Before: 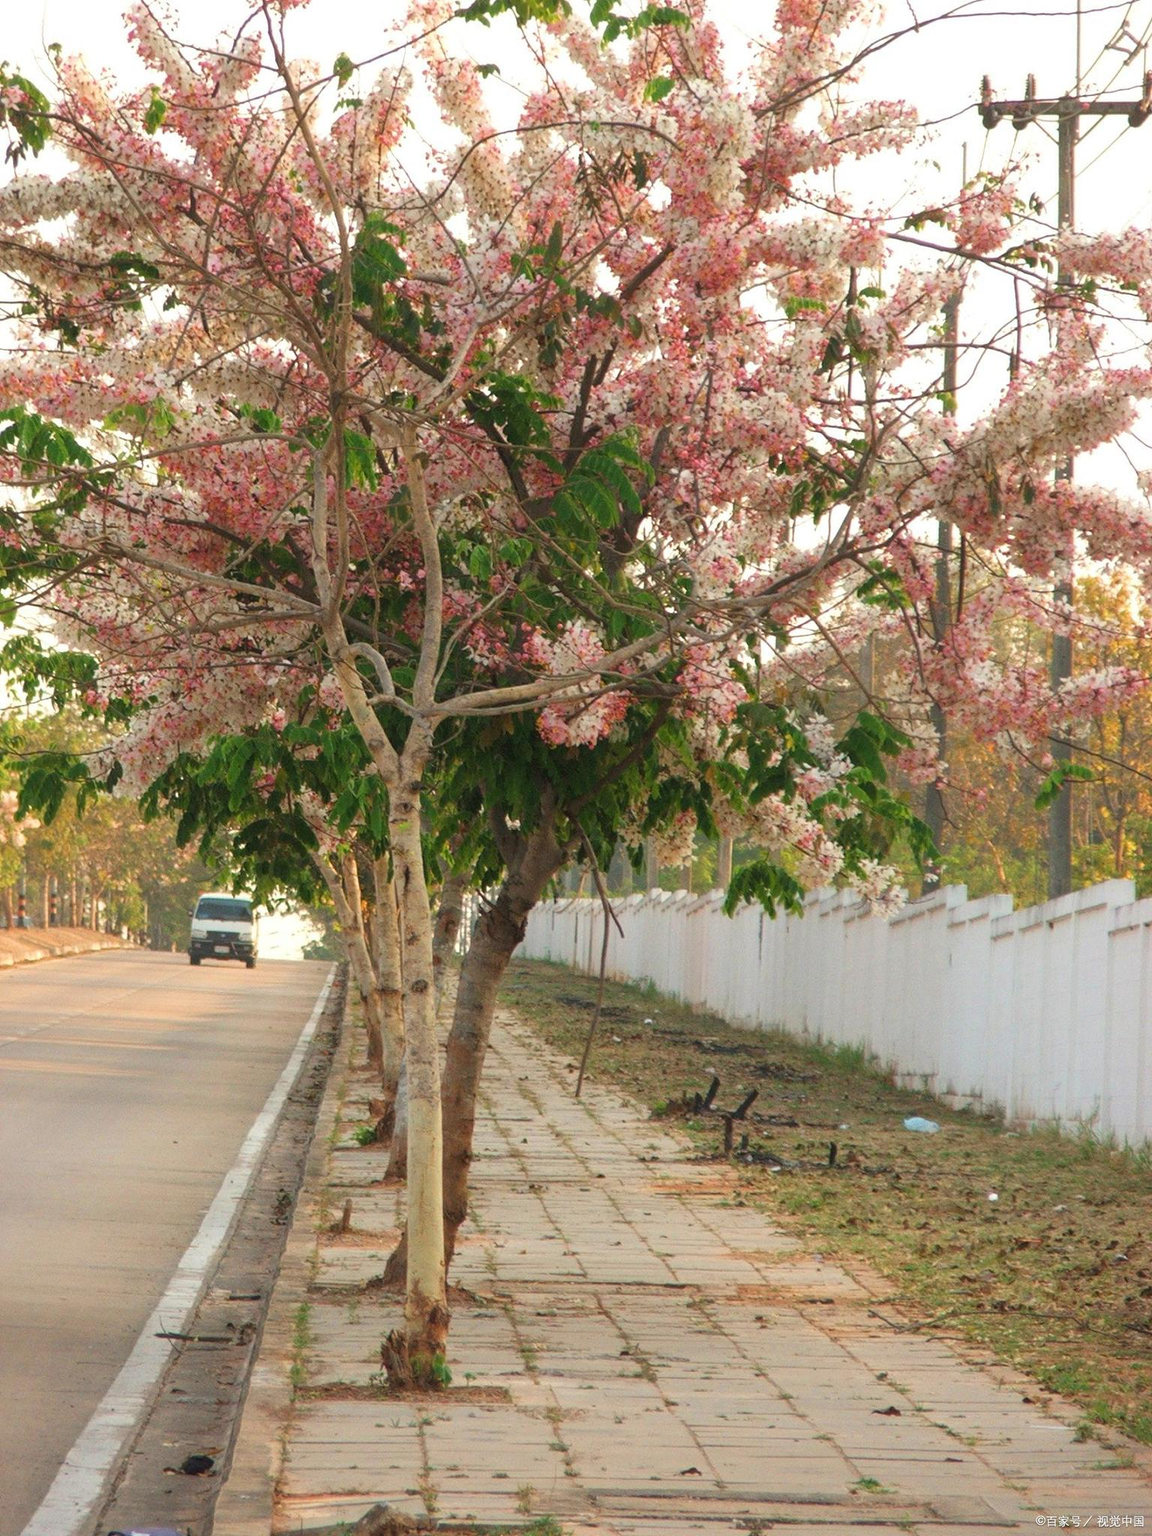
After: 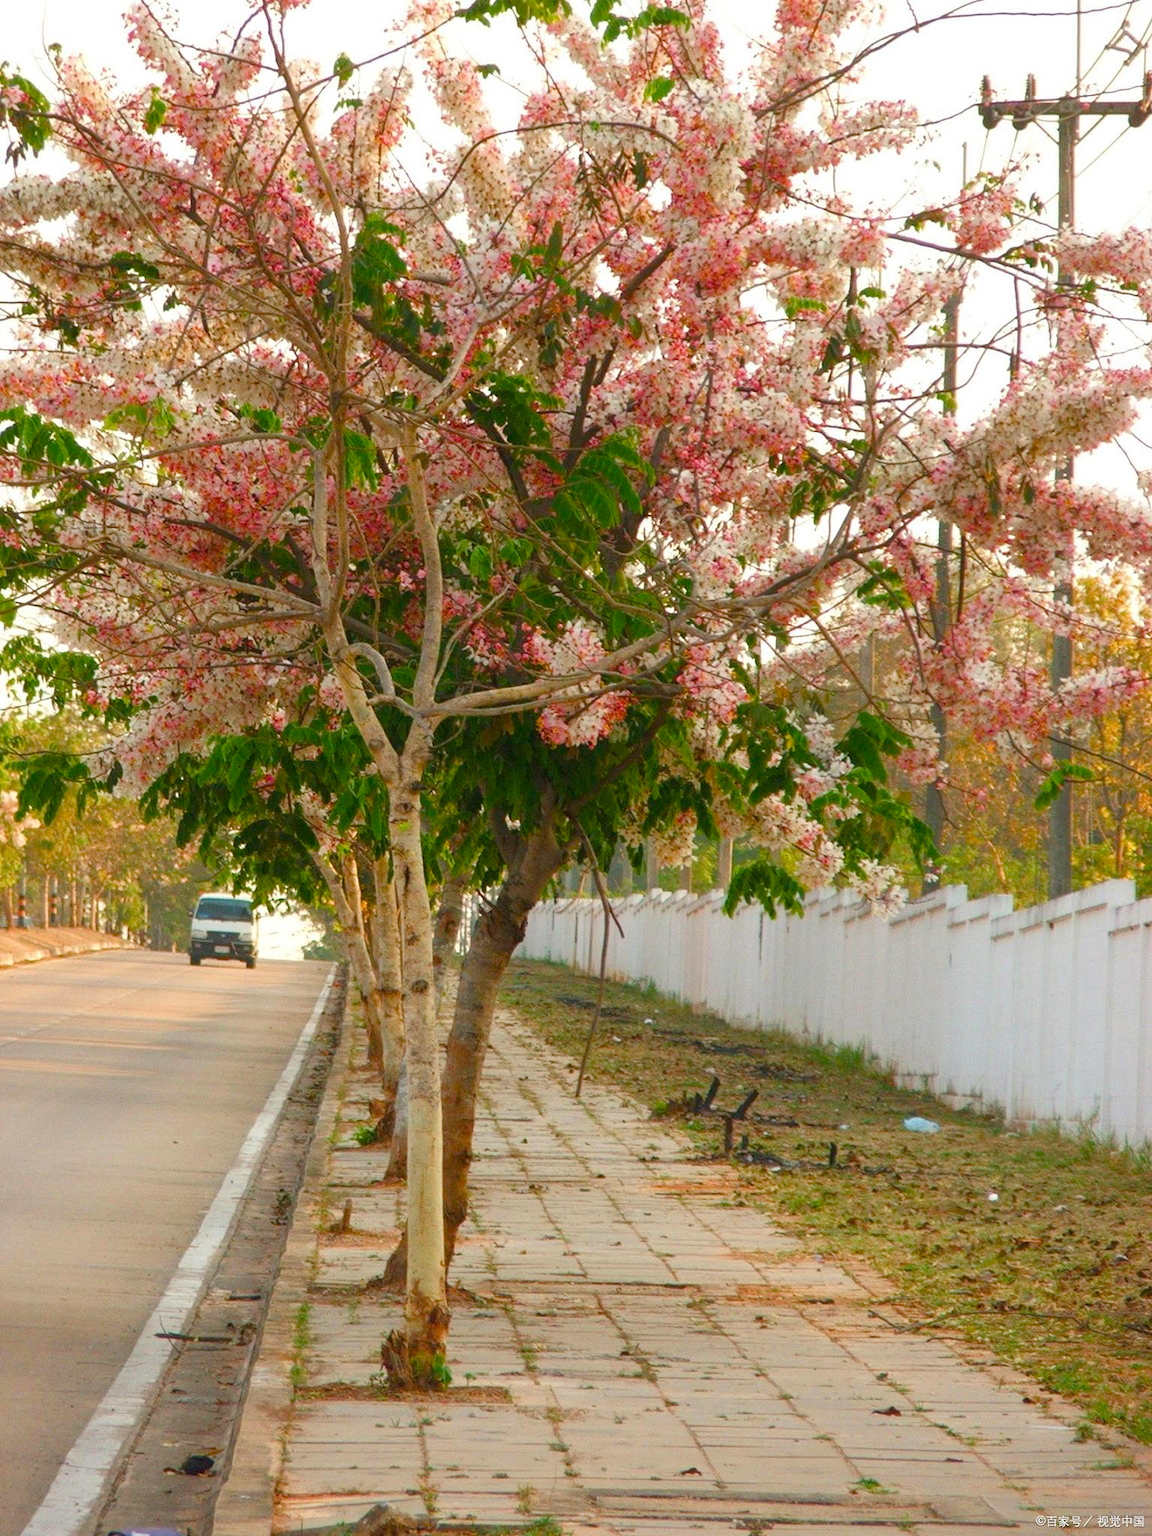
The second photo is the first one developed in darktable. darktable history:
color balance rgb: shadows lift › chroma 0.892%, shadows lift › hue 114.17°, perceptual saturation grading › global saturation 0.573%, perceptual saturation grading › mid-tones 6.217%, perceptual saturation grading › shadows 71.563%, global vibrance 9.619%
